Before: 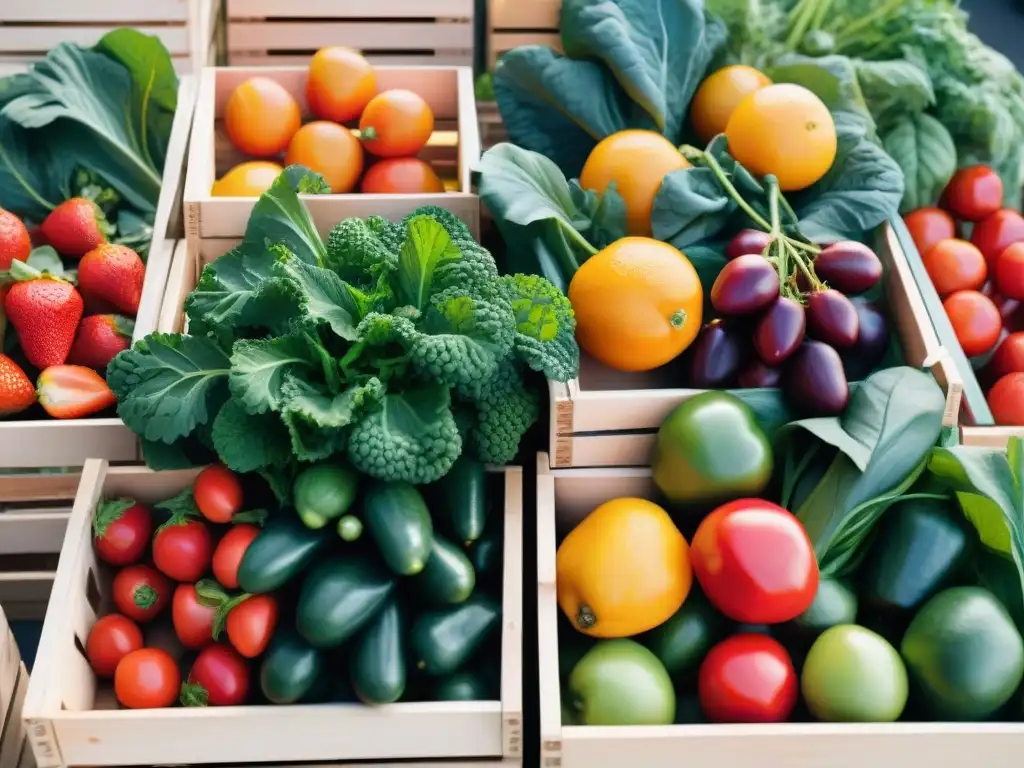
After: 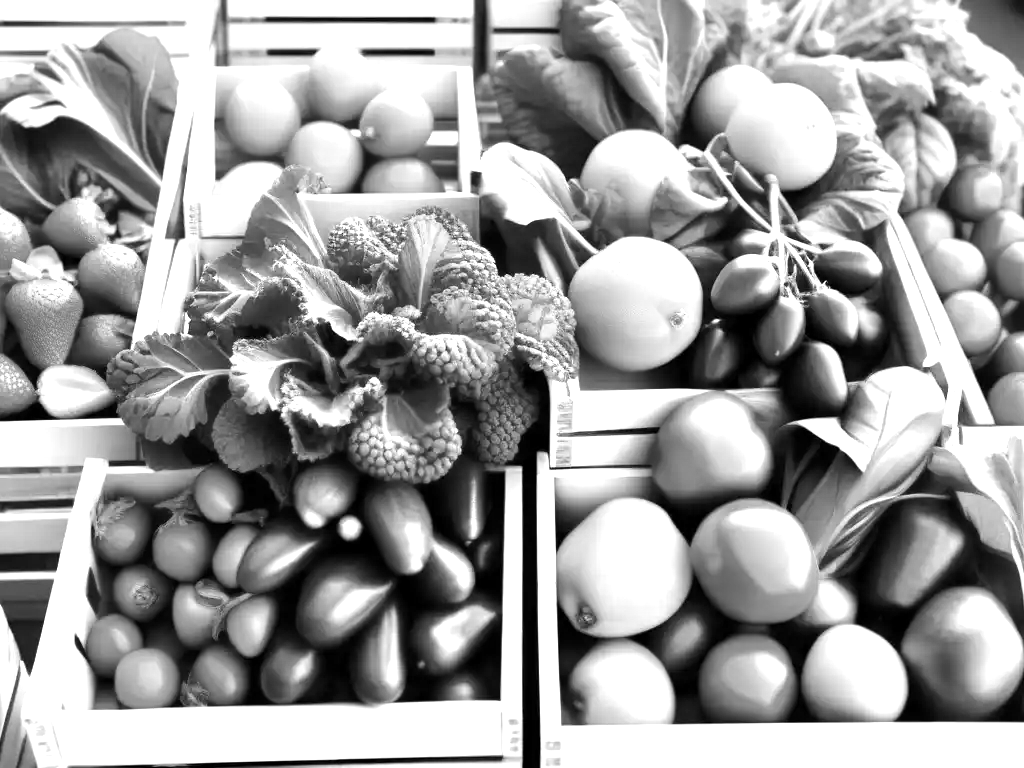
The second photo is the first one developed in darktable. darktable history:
monochrome: a -4.13, b 5.16, size 1
exposure: black level correction 0.001, exposure 1 EV, compensate highlight preservation false
tone equalizer: -8 EV -0.417 EV, -7 EV -0.389 EV, -6 EV -0.333 EV, -5 EV -0.222 EV, -3 EV 0.222 EV, -2 EV 0.333 EV, -1 EV 0.389 EV, +0 EV 0.417 EV, edges refinement/feathering 500, mask exposure compensation -1.57 EV, preserve details no
